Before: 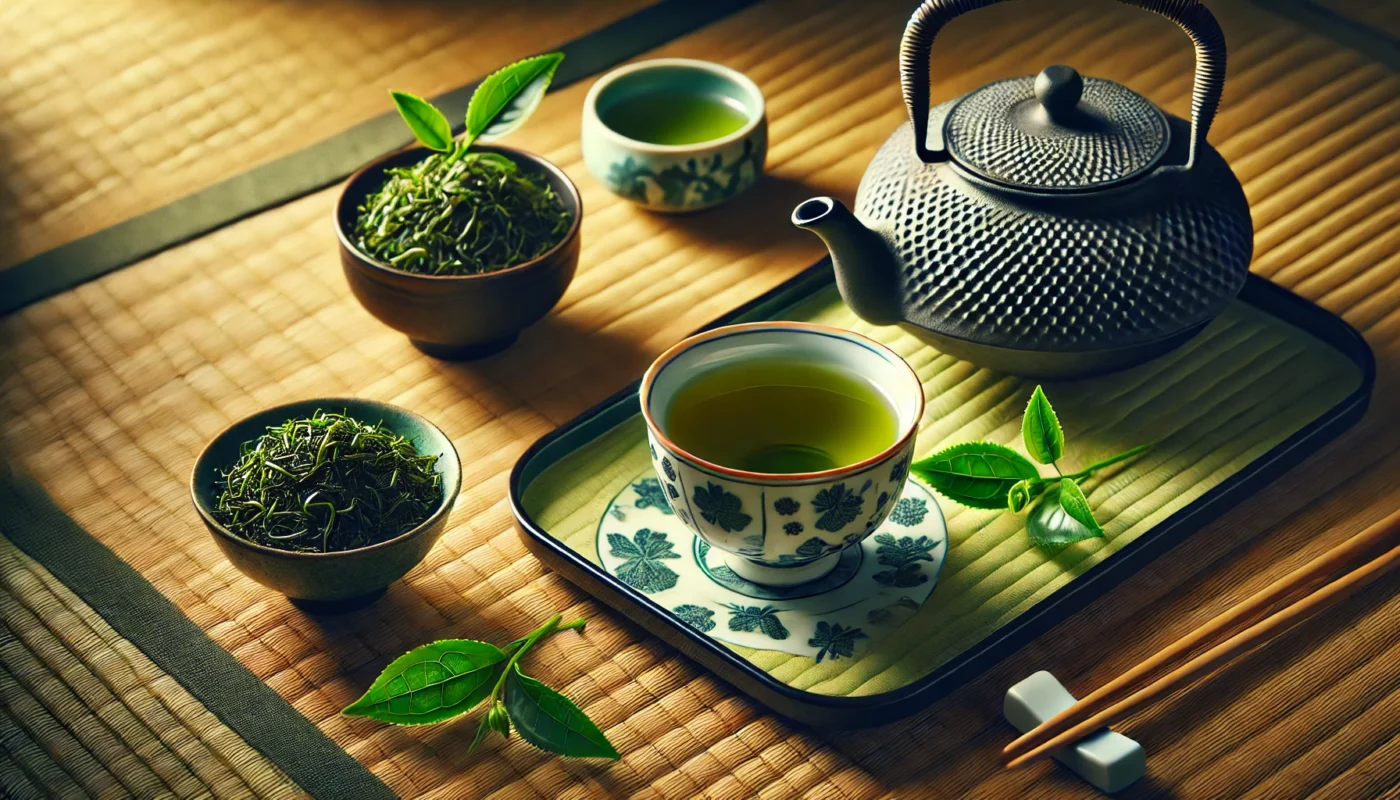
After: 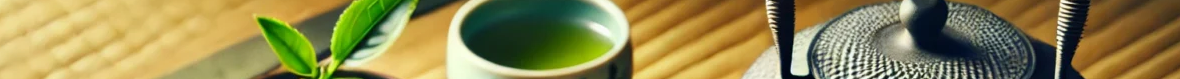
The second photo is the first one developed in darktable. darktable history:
white balance: red 0.988, blue 1.017
crop and rotate: left 9.644%, top 9.491%, right 6.021%, bottom 80.509%
